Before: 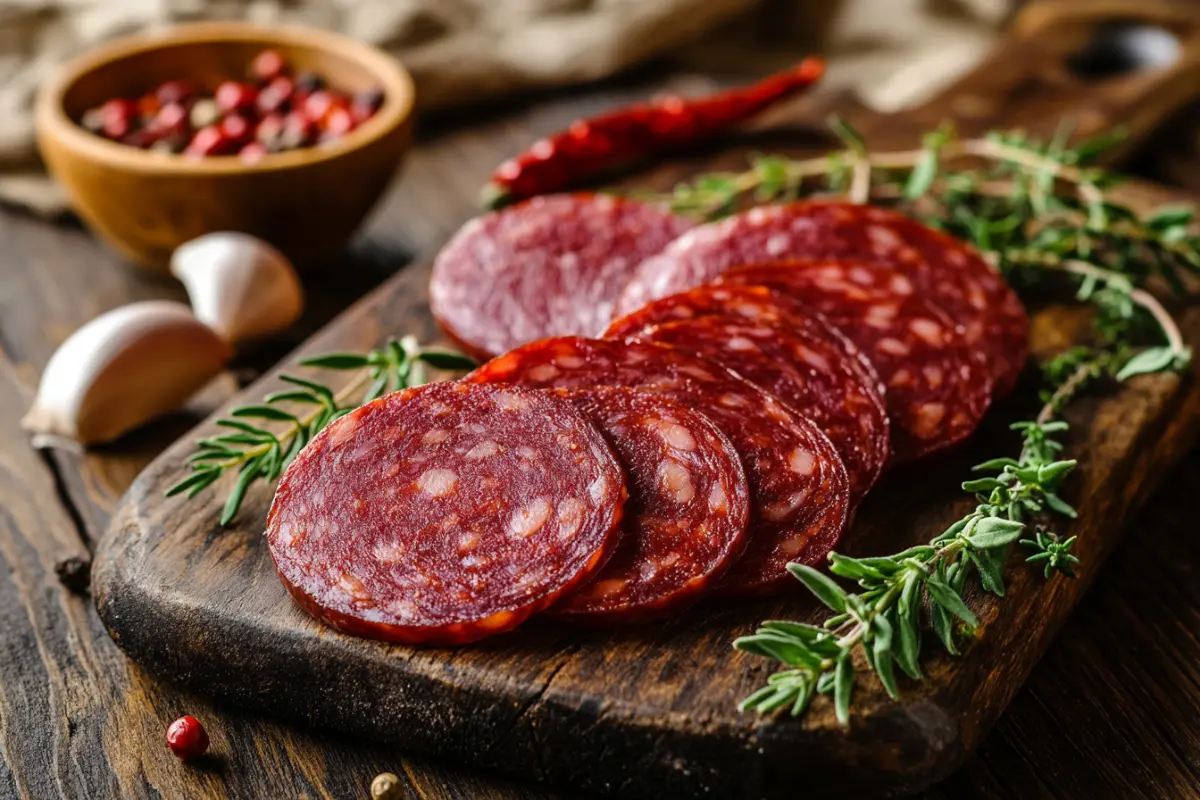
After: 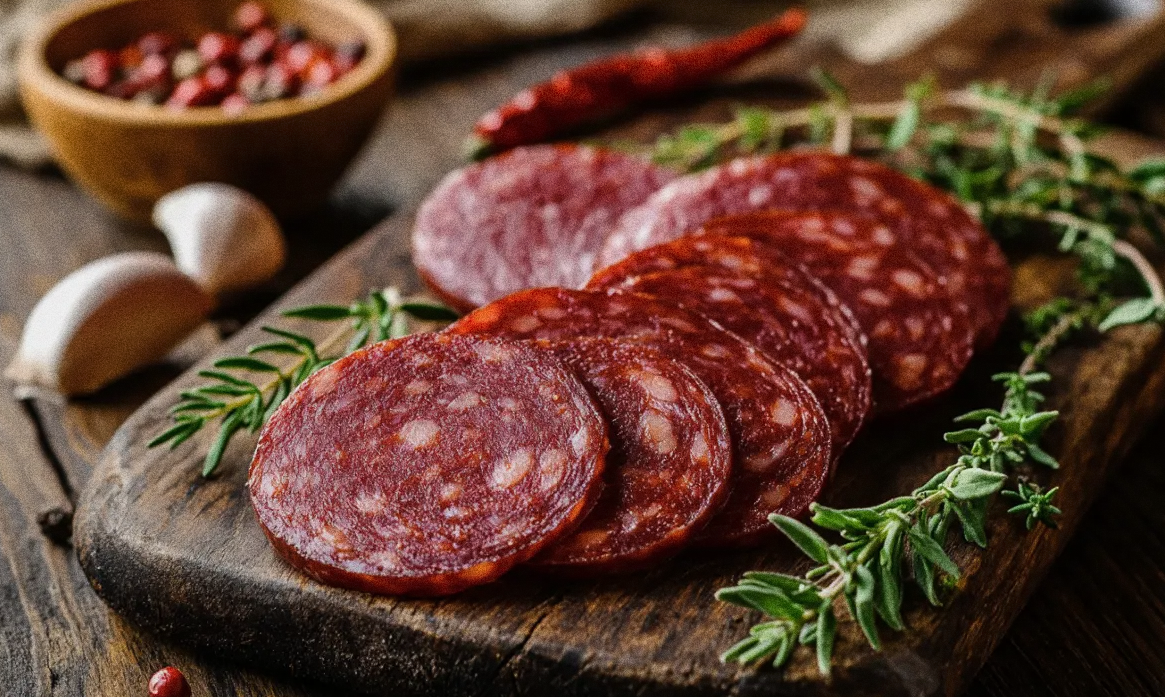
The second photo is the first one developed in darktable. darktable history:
exposure: exposure -0.242 EV, compensate highlight preservation false
color zones: curves: ch1 [(0, 0.469) (0.01, 0.469) (0.12, 0.446) (0.248, 0.469) (0.5, 0.5) (0.748, 0.5) (0.99, 0.469) (1, 0.469)]
grain: coarseness 0.09 ISO, strength 40%
crop: left 1.507%, top 6.147%, right 1.379%, bottom 6.637%
